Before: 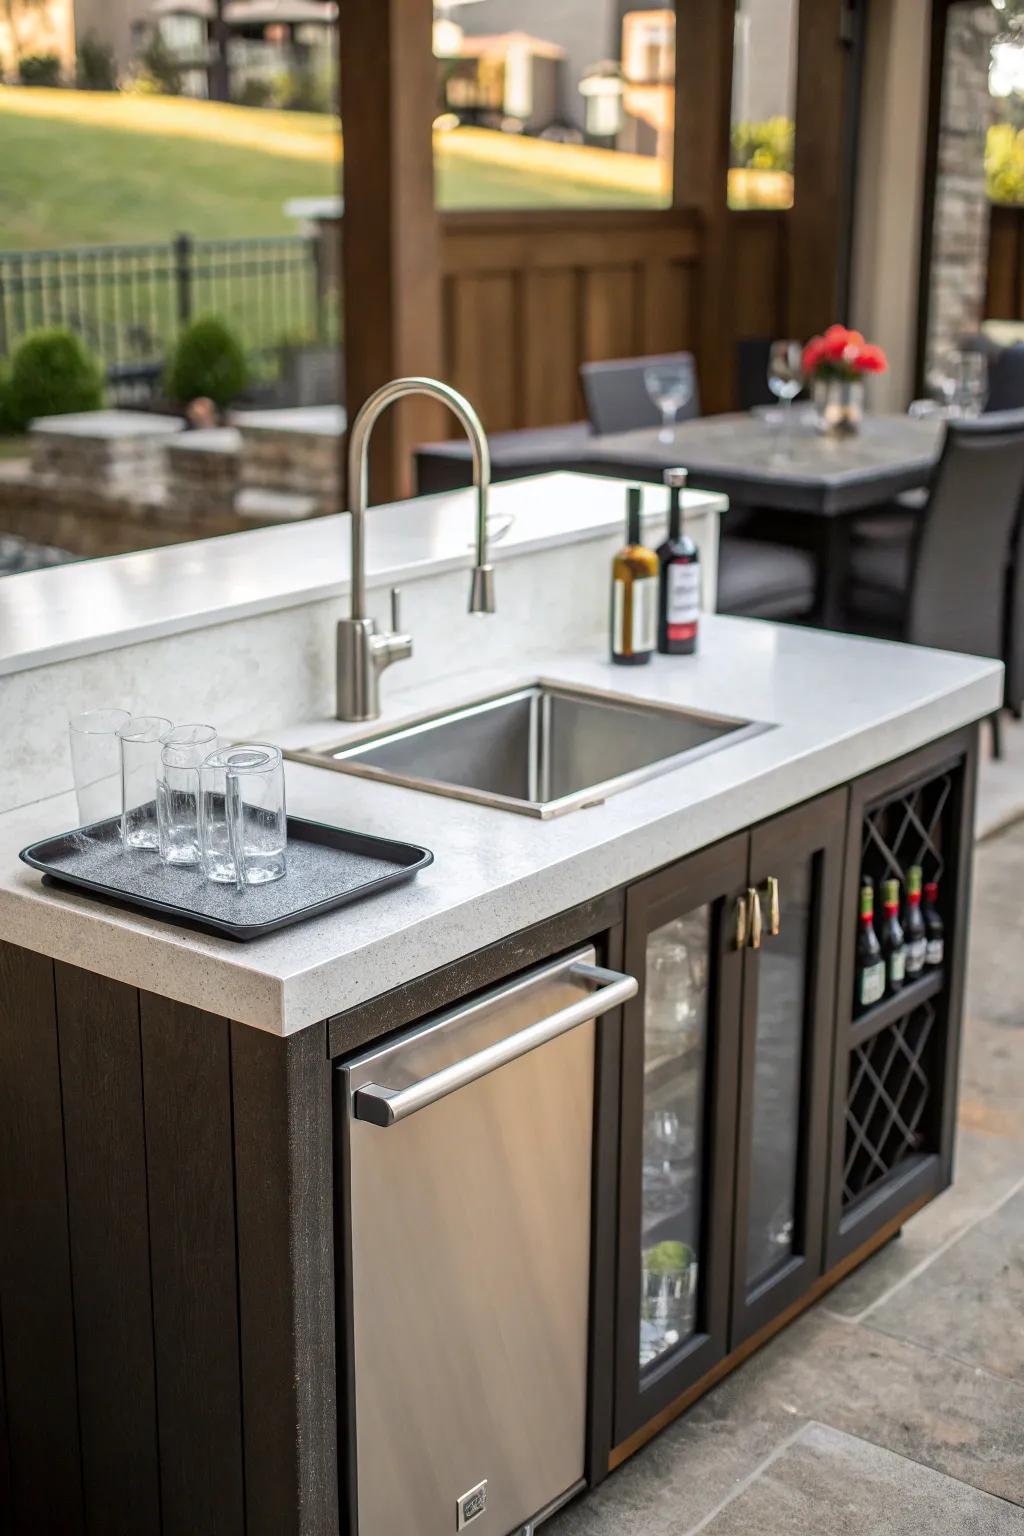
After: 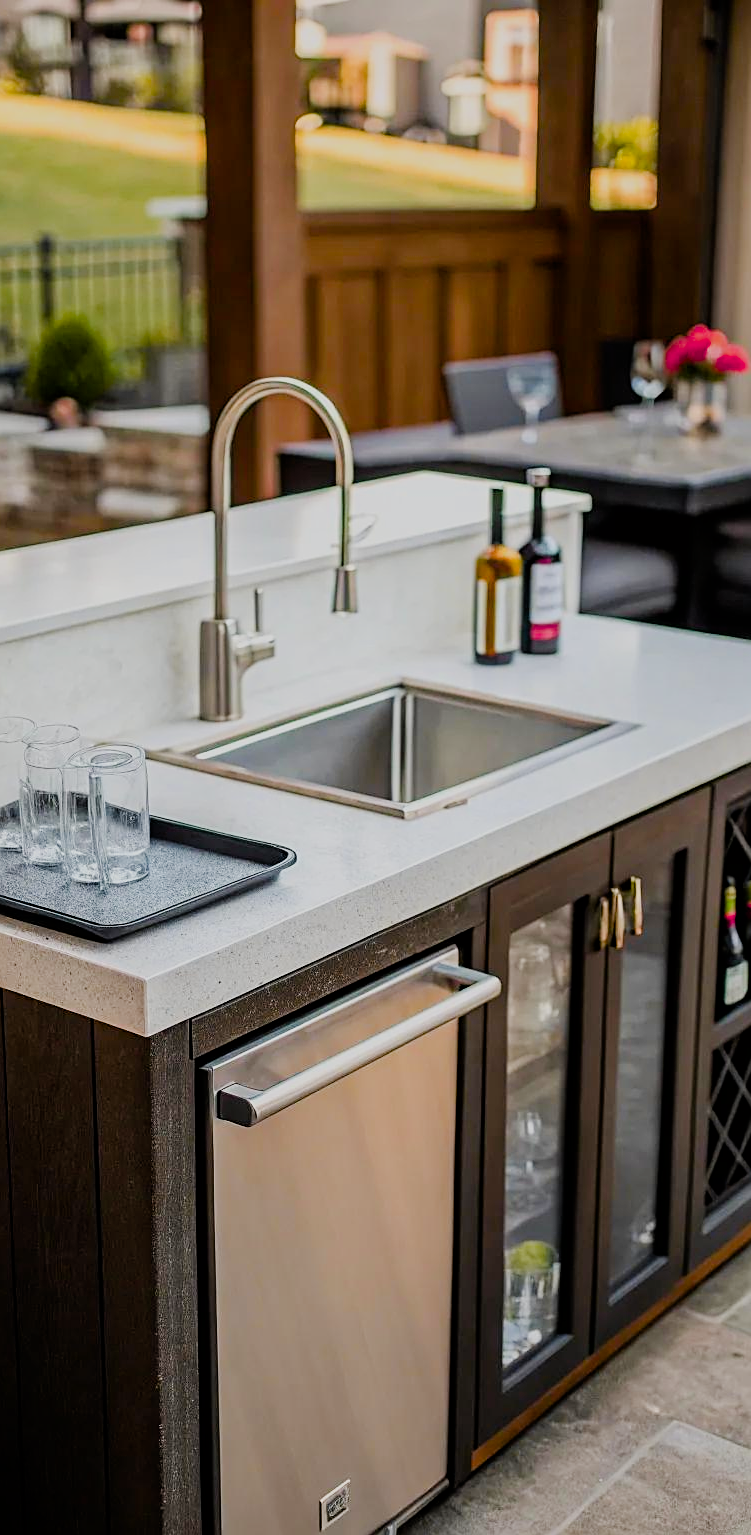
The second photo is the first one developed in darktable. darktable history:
filmic rgb: black relative exposure -9.34 EV, white relative exposure 6.79 EV, hardness 3.07, contrast 1.059
tone equalizer: on, module defaults
sharpen: on, module defaults
crop: left 13.385%, top 0%, right 13.229%
color balance rgb: perceptual saturation grading › global saturation 34.769%, perceptual saturation grading › highlights -25.197%, perceptual saturation grading › shadows 49.35%, hue shift -7.39°
